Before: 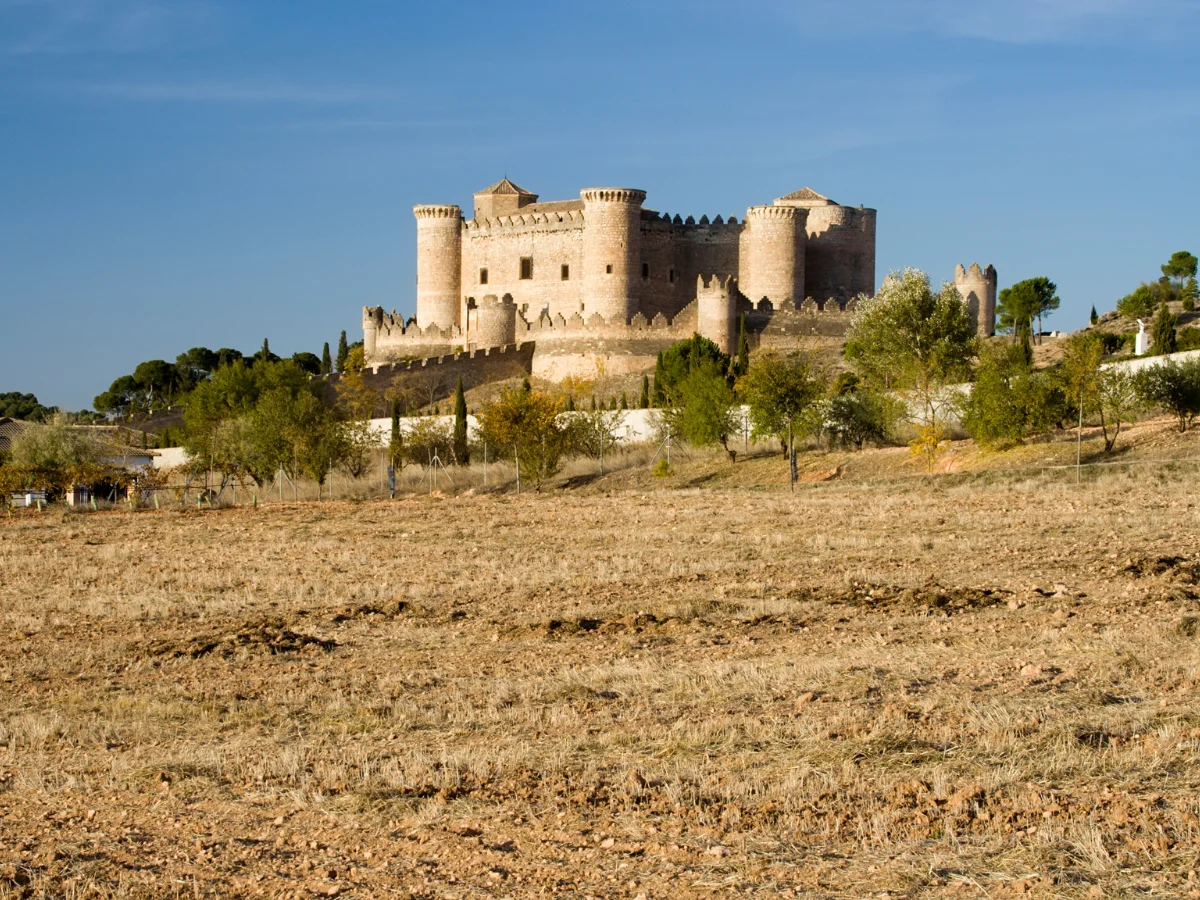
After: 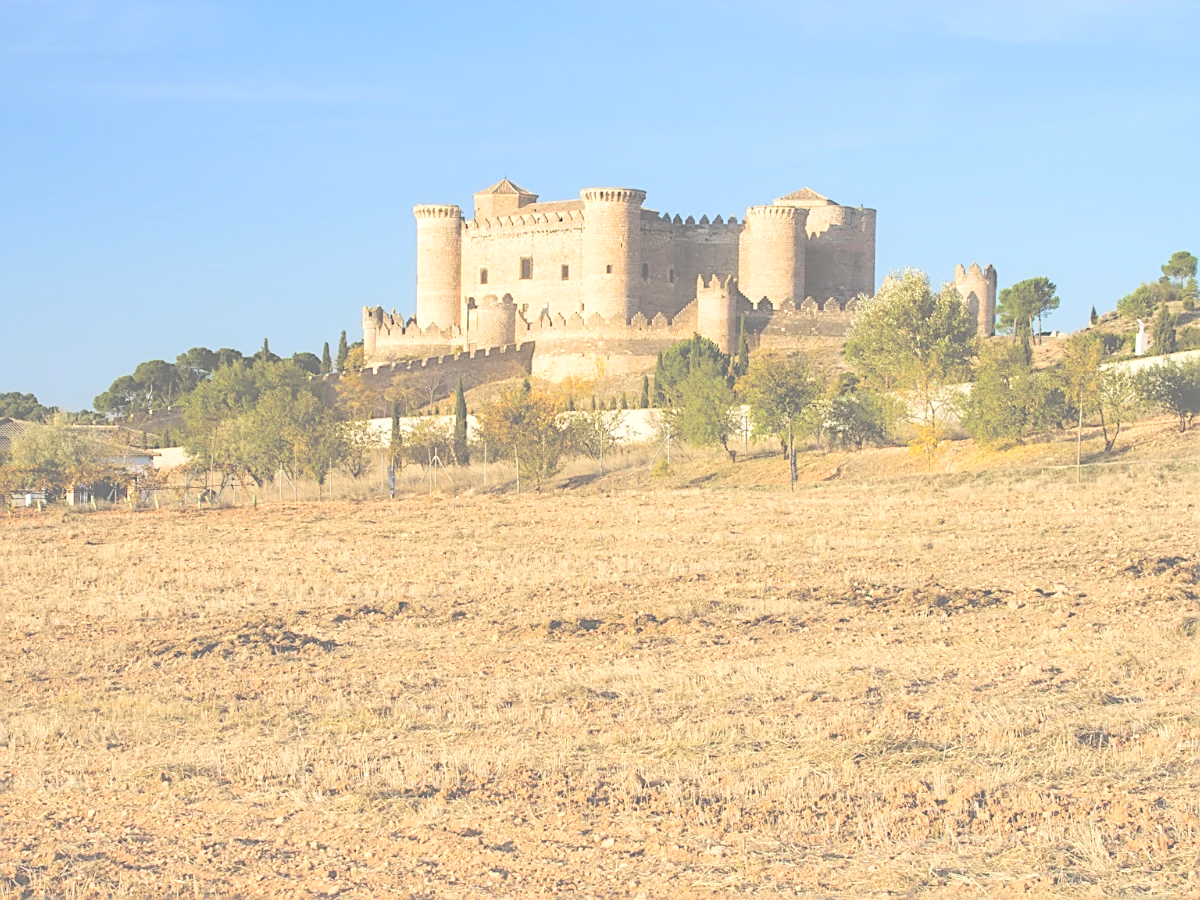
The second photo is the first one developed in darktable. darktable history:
contrast brightness saturation: brightness 1
local contrast: detail 130%
sharpen: amount 0.575
exposure: black level correction -0.025, exposure -0.117 EV, compensate highlight preservation false
